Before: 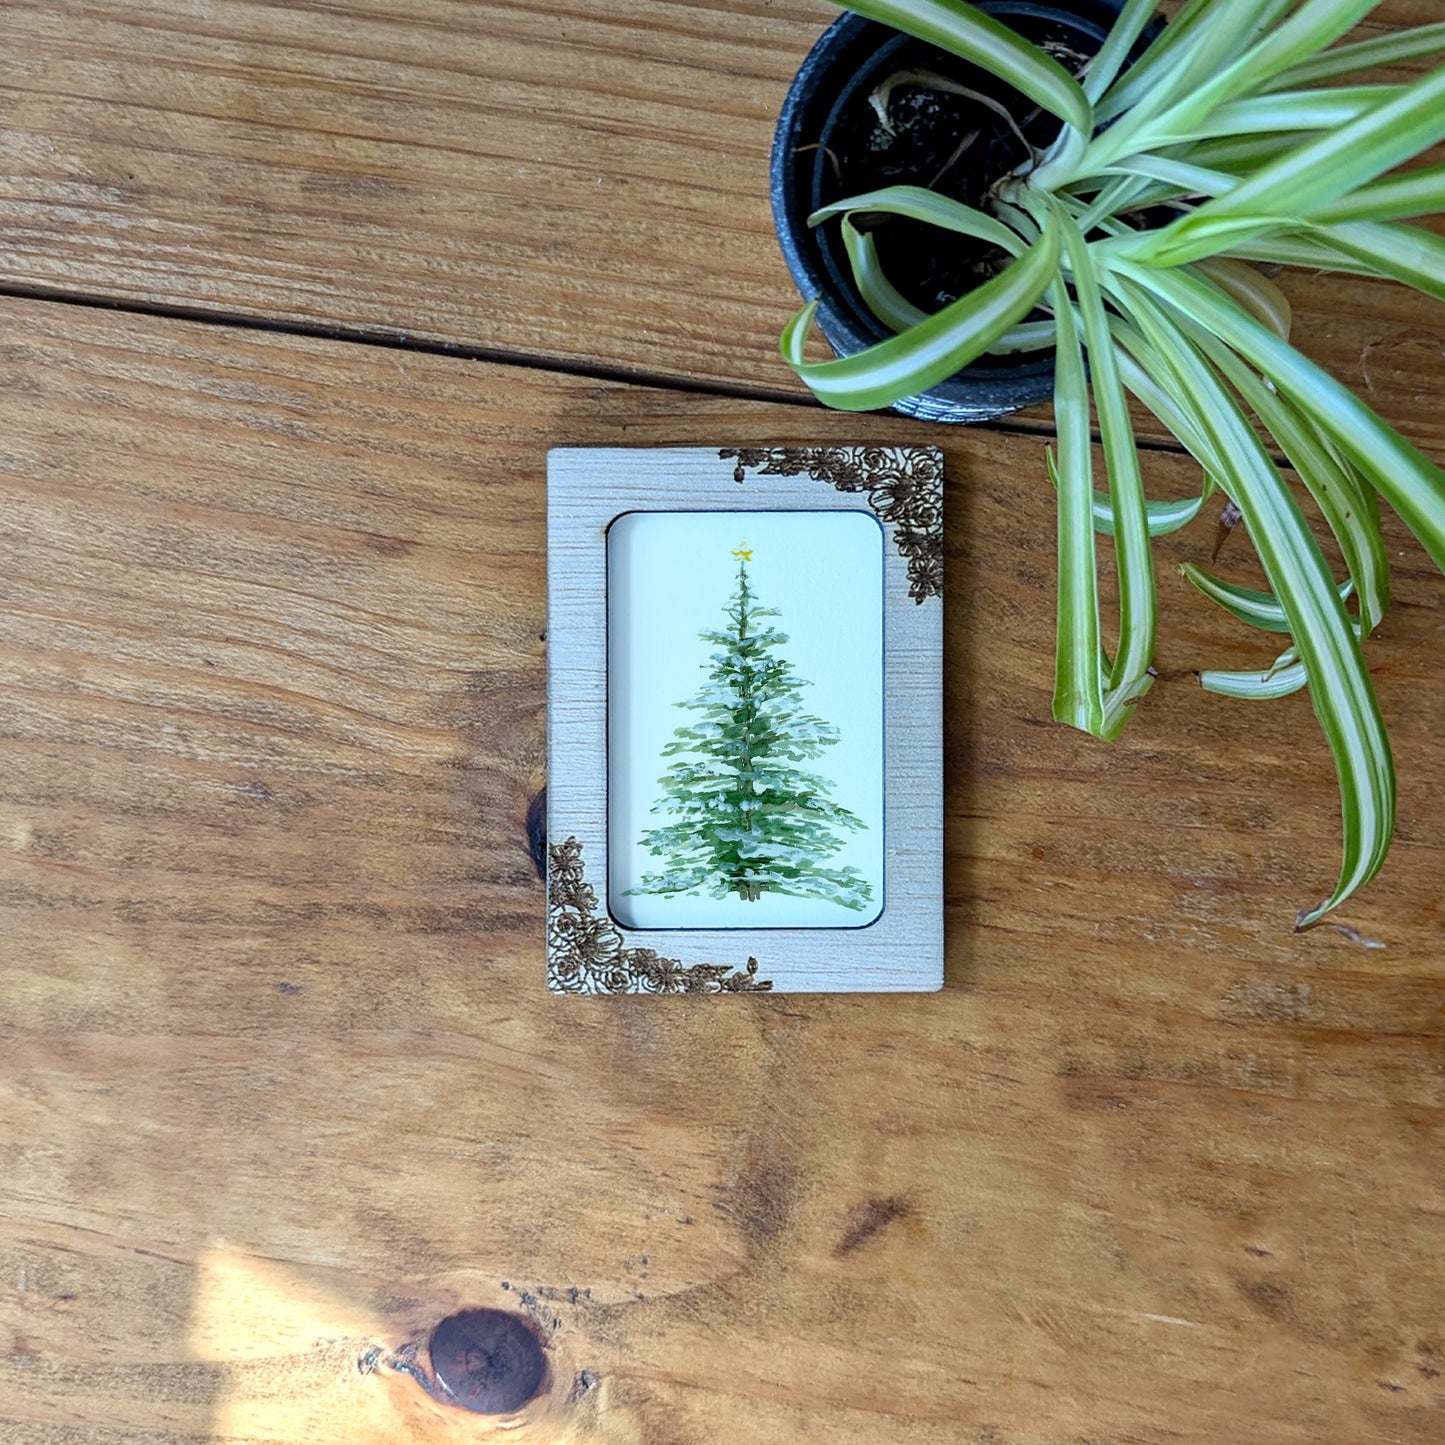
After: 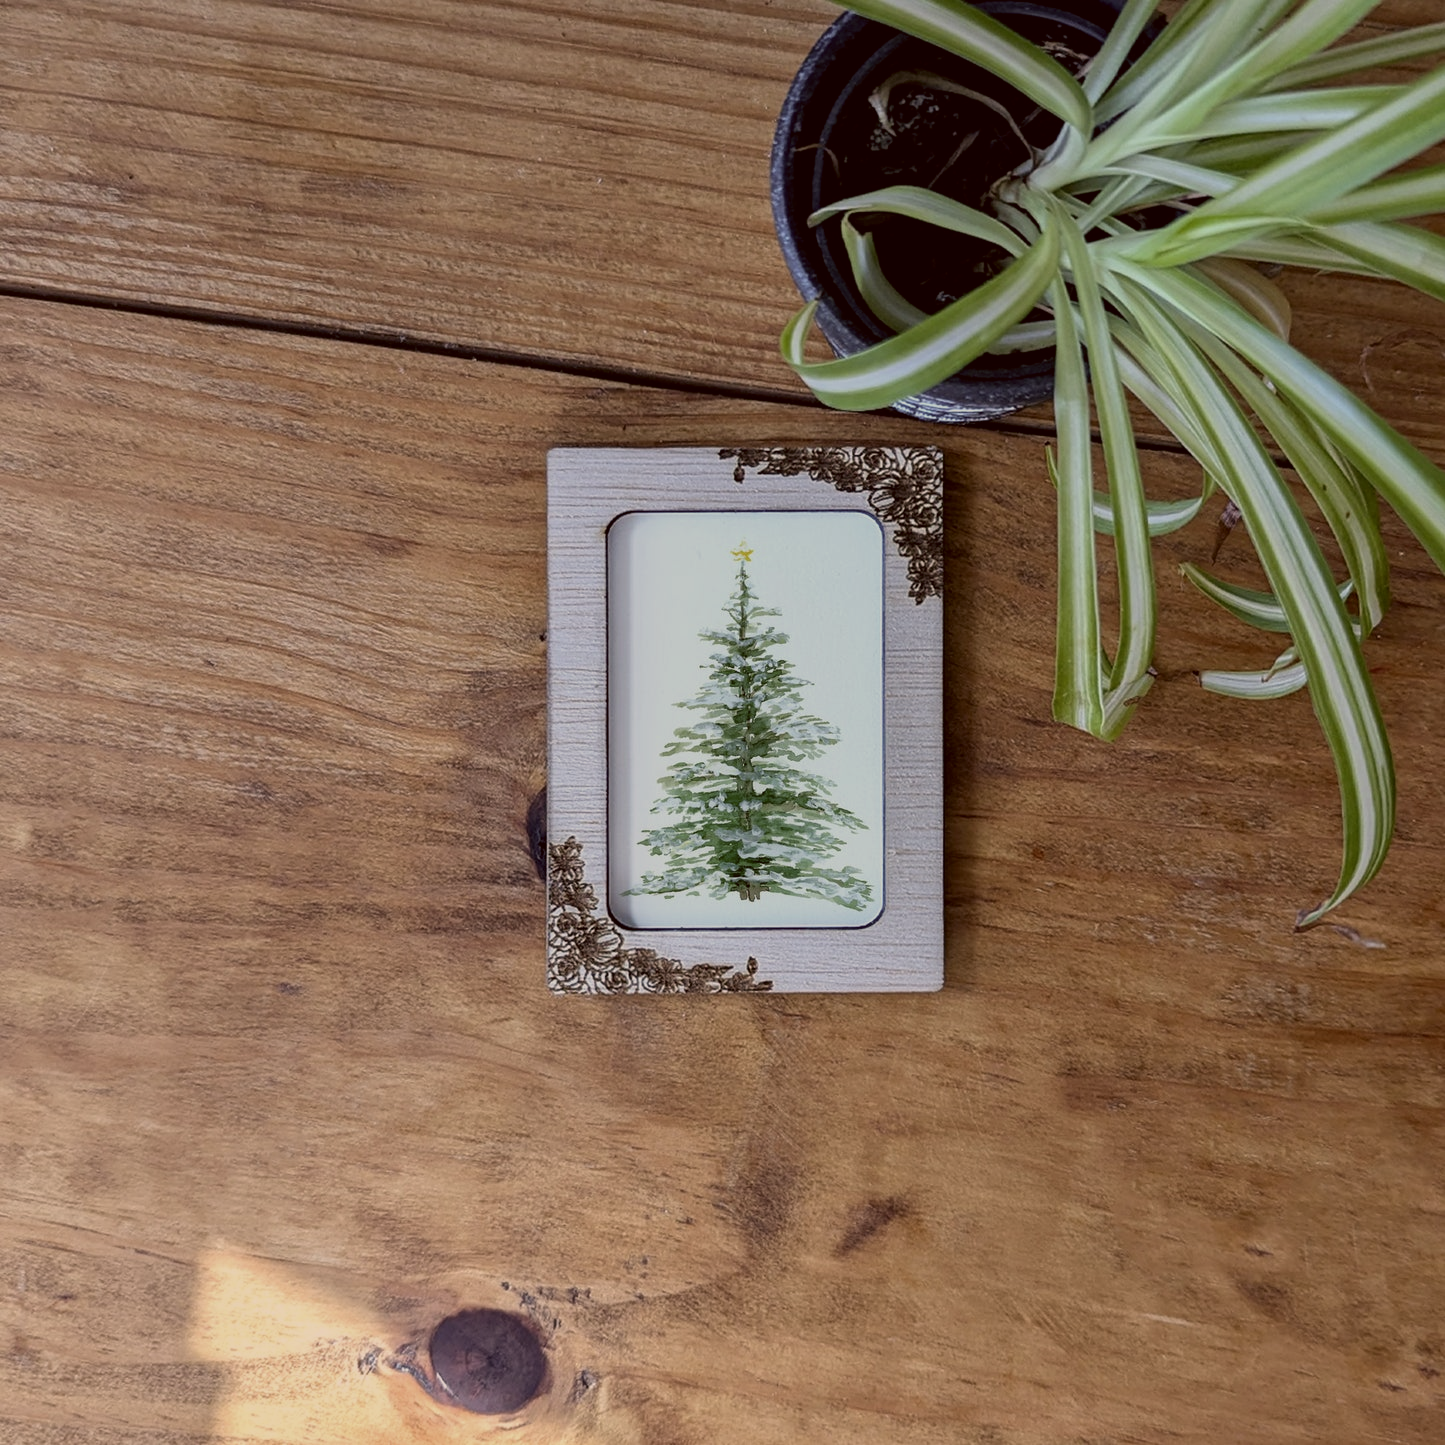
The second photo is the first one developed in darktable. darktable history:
bloom: size 16%, threshold 98%, strength 20%
color correction: highlights a* 10.21, highlights b* 9.79, shadows a* 8.61, shadows b* 7.88, saturation 0.8
exposure: exposure -0.582 EV, compensate highlight preservation false
